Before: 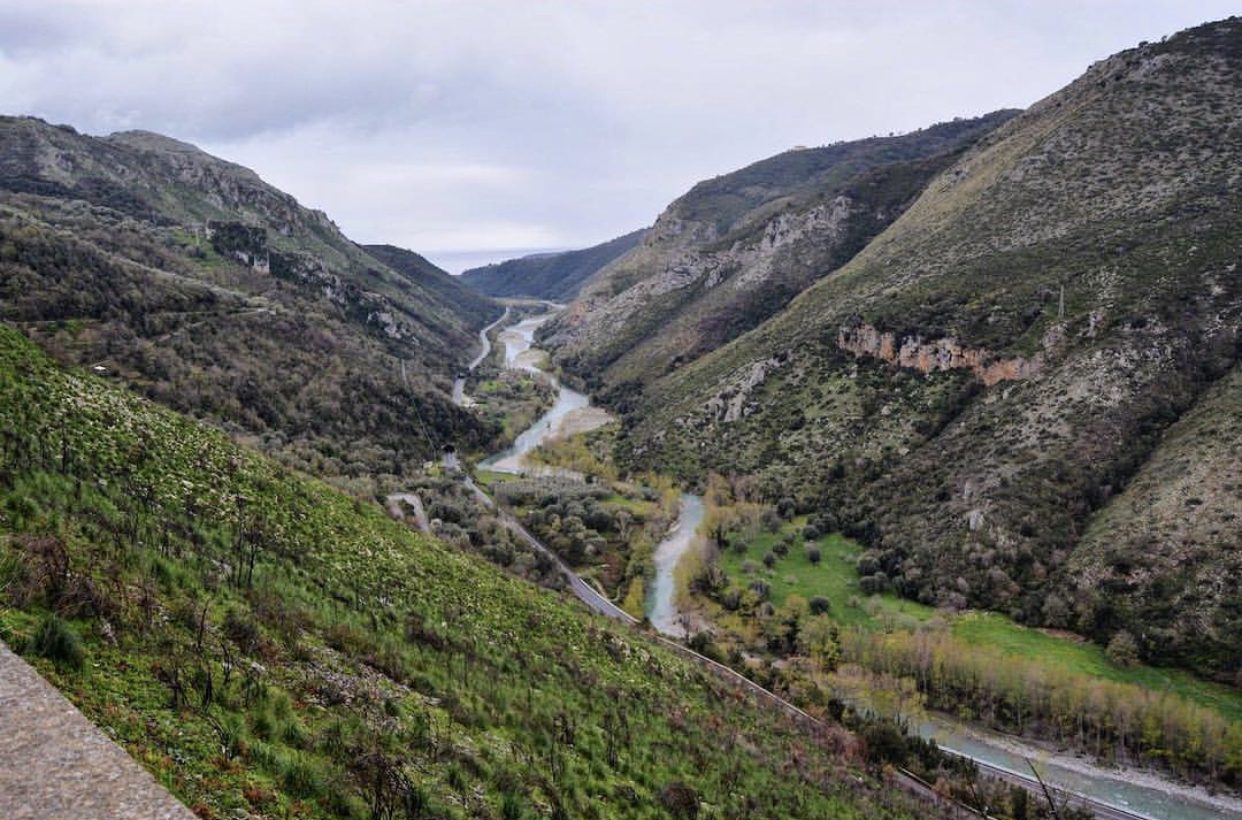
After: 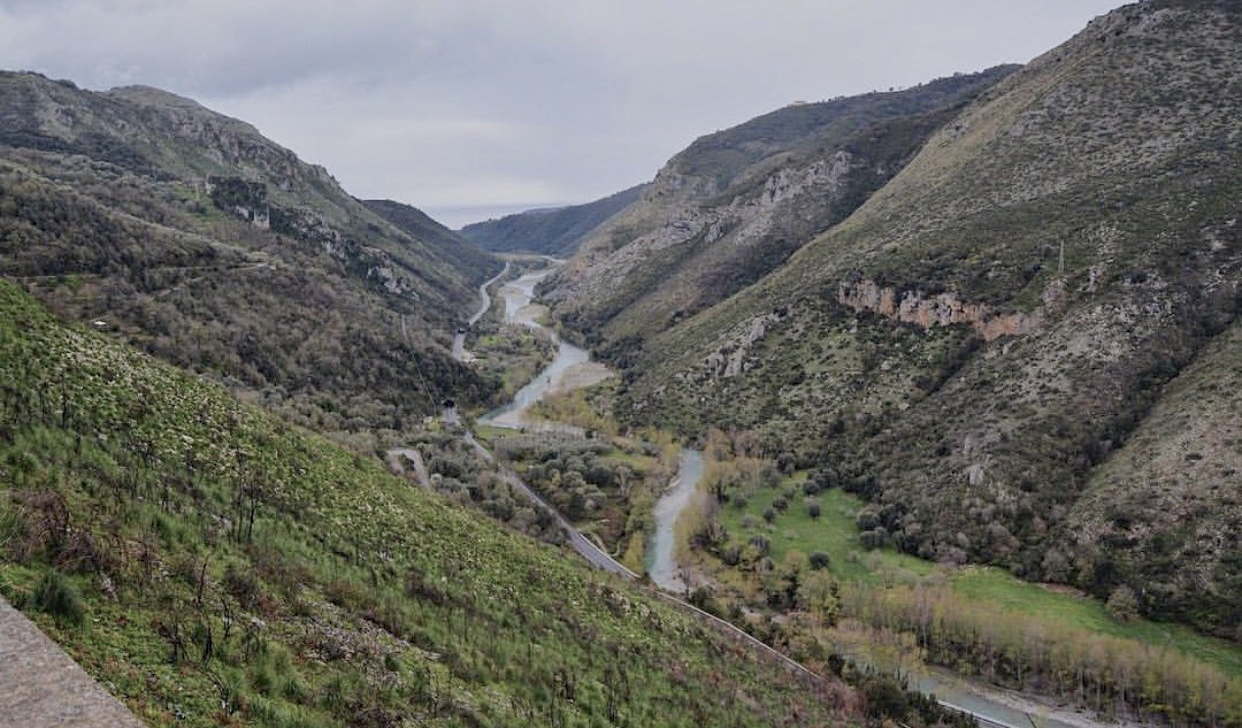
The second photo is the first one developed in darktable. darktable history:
sharpen: amount 0.2
color balance rgb: perceptual saturation grading › global saturation -27.94%, hue shift -2.27°, contrast -21.26%
crop and rotate: top 5.609%, bottom 5.609%
